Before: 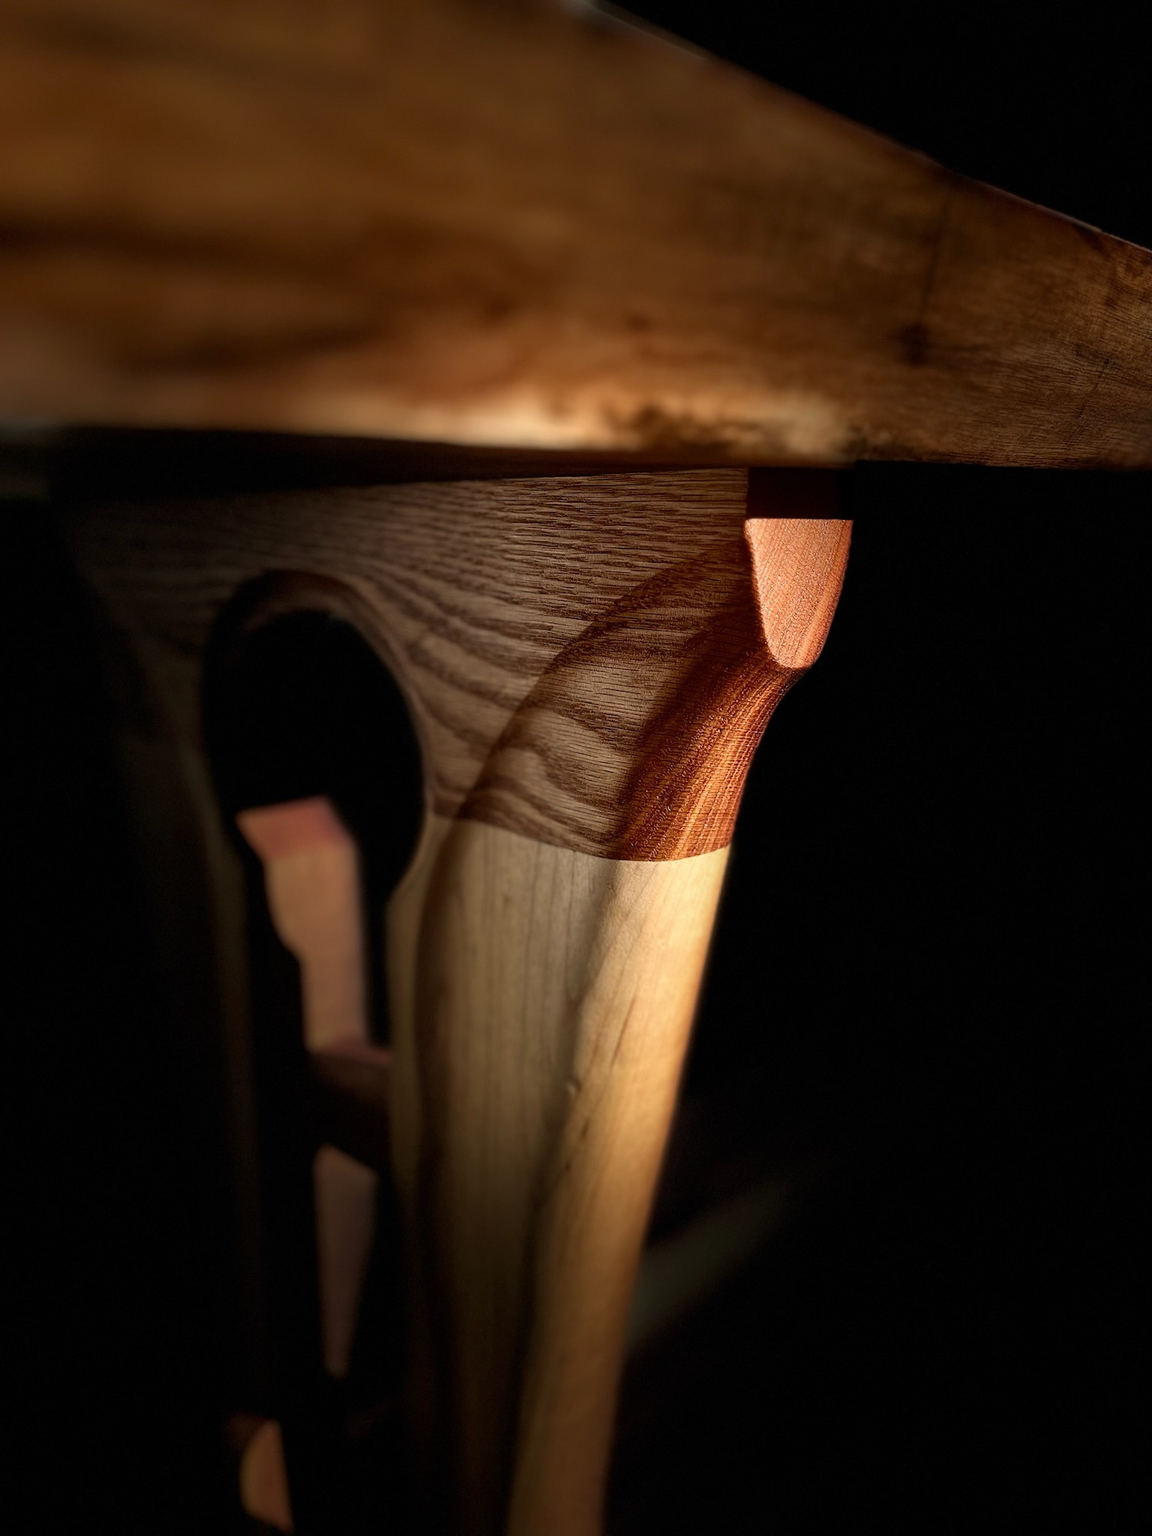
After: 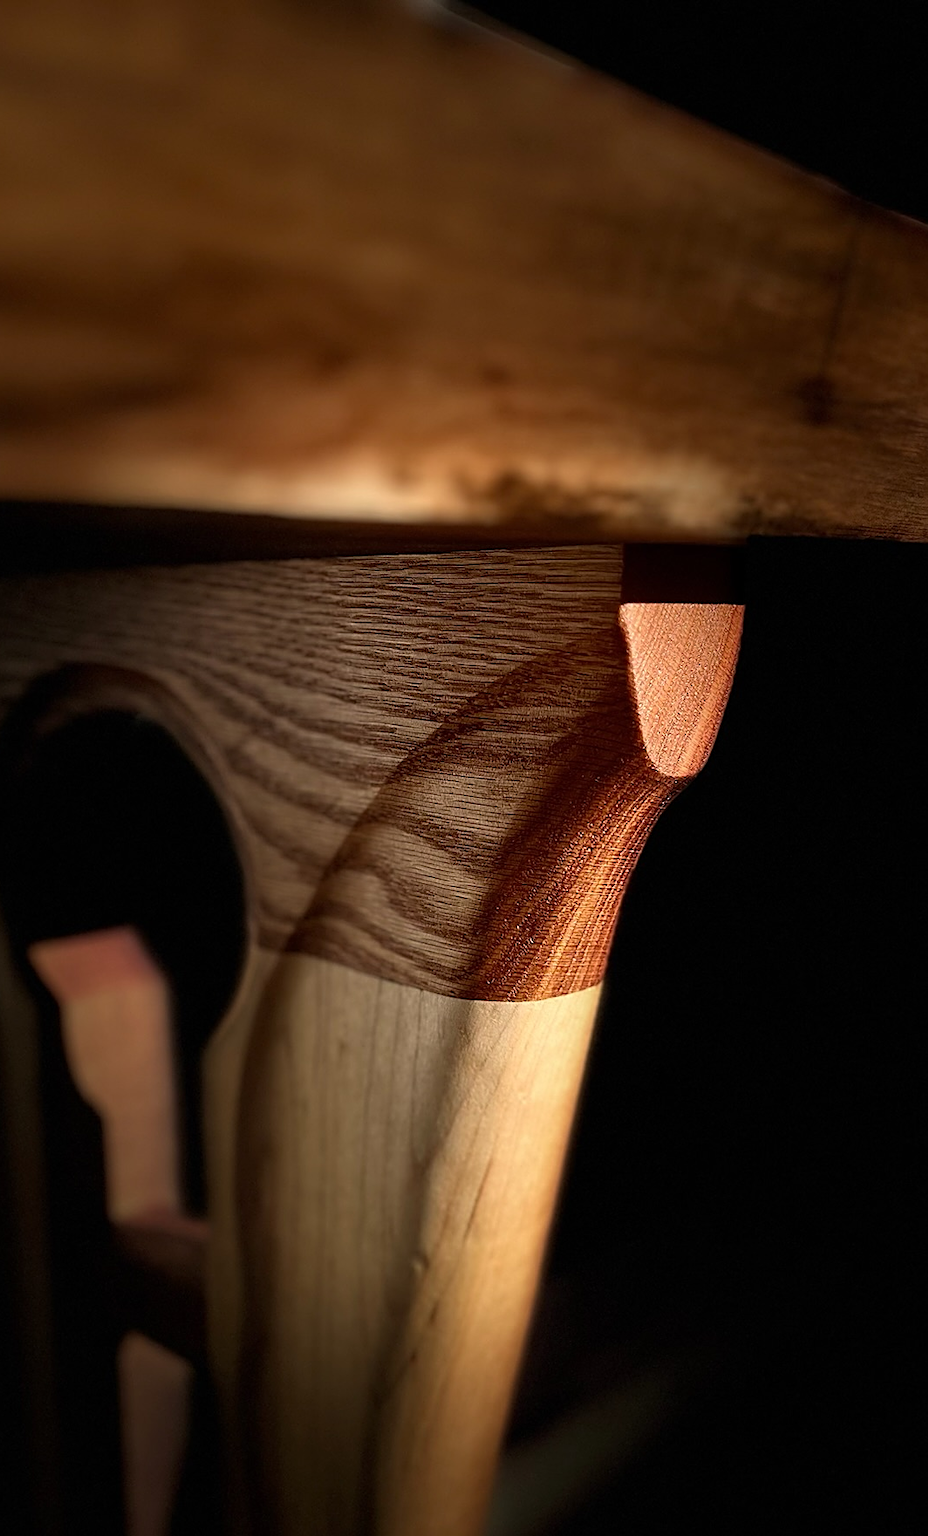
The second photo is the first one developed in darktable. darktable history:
sharpen: amount 0.55
crop: left 18.479%, right 12.2%, bottom 13.971%
